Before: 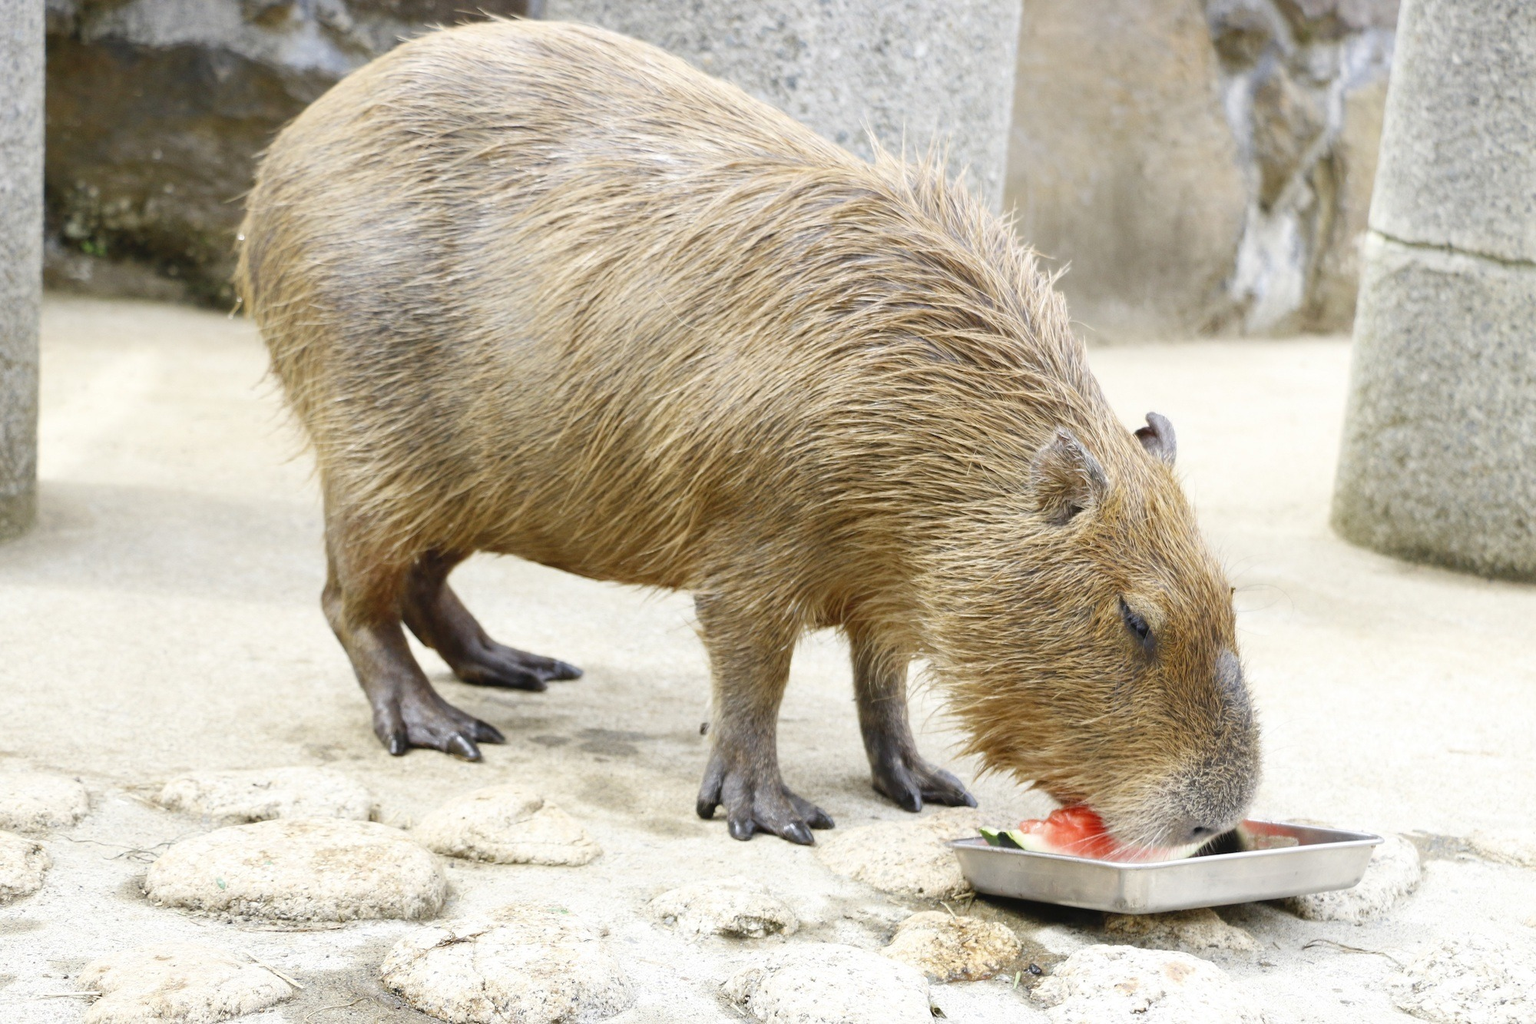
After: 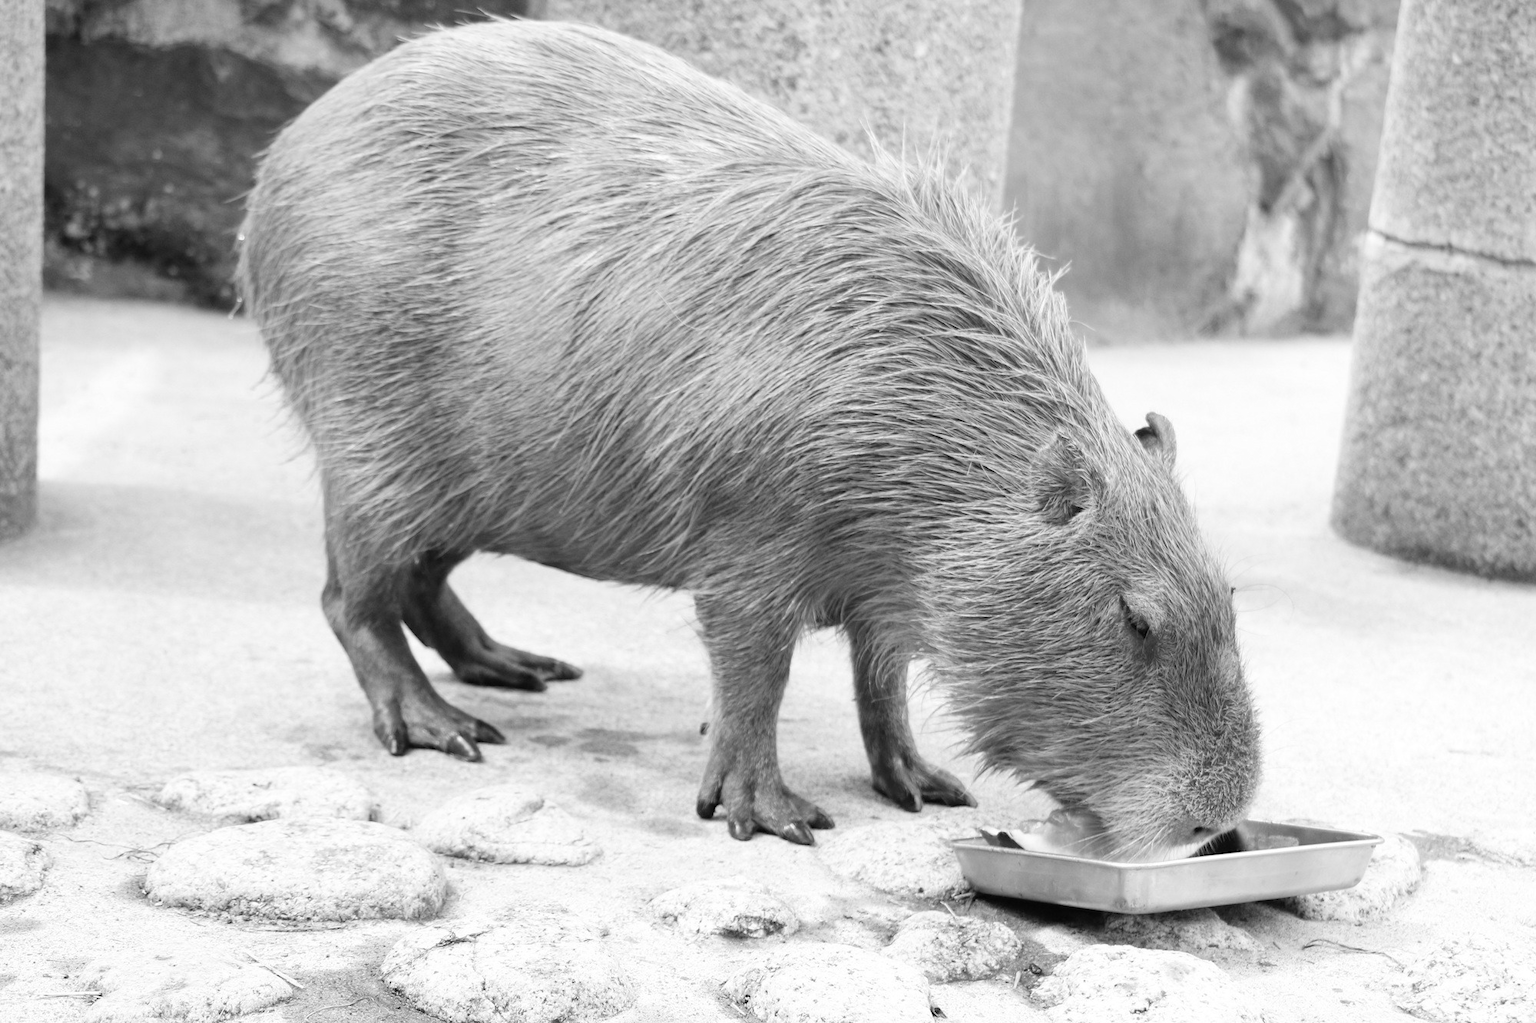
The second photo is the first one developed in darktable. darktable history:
color balance rgb: linear chroma grading › global chroma 15%, perceptual saturation grading › global saturation 30%
monochrome: on, module defaults
